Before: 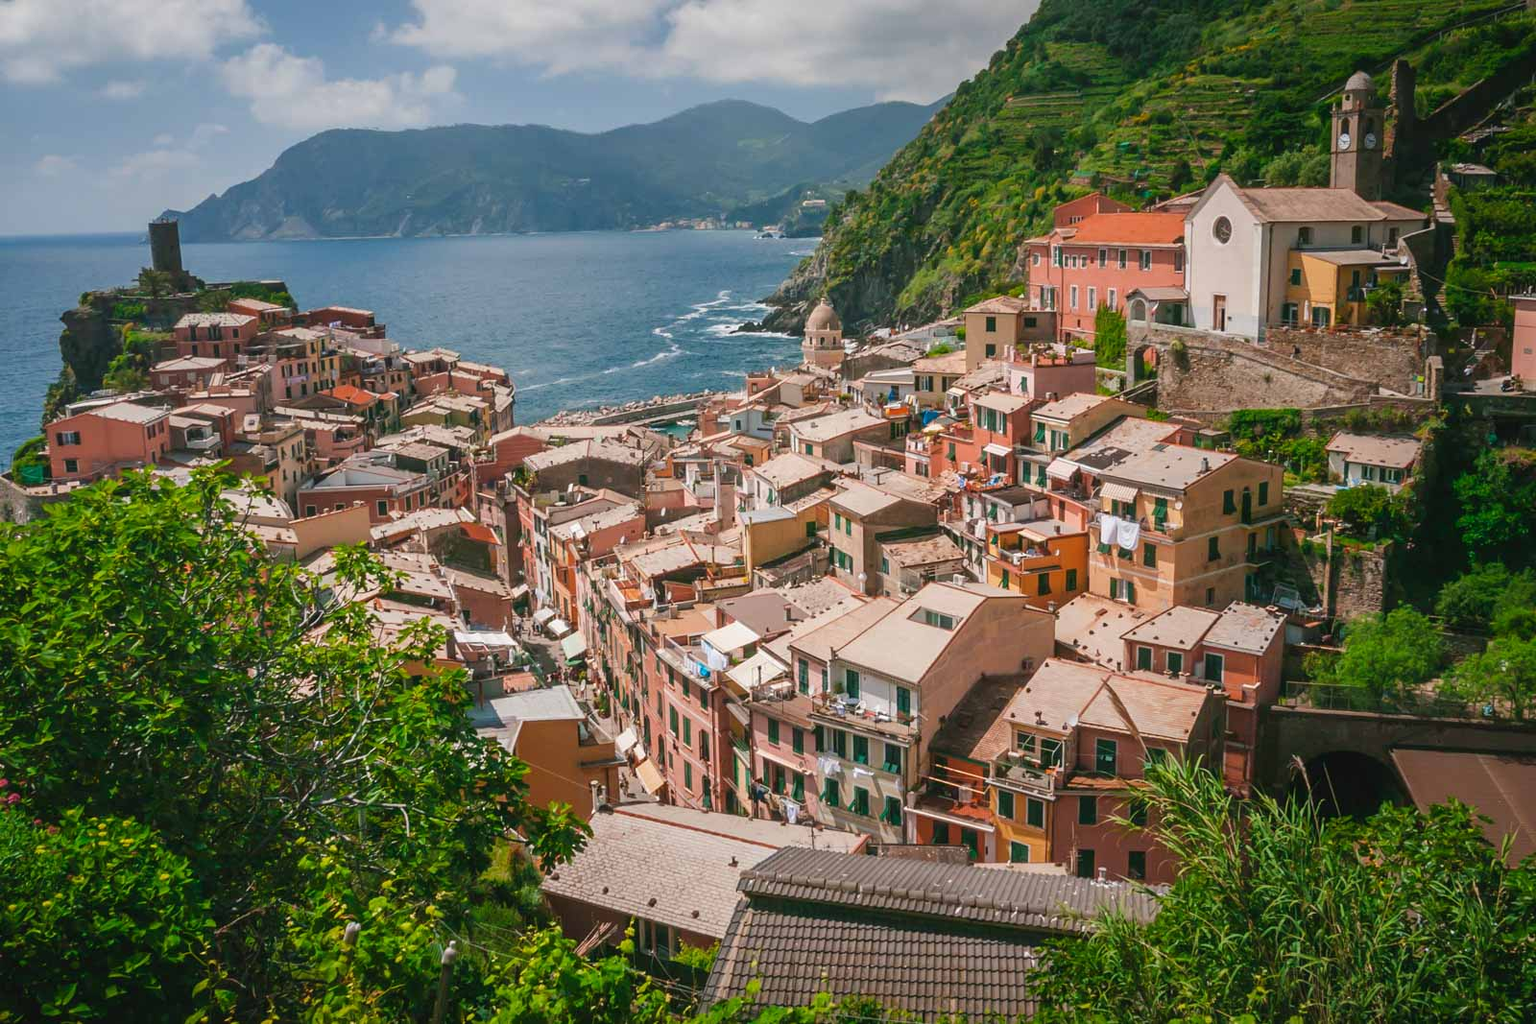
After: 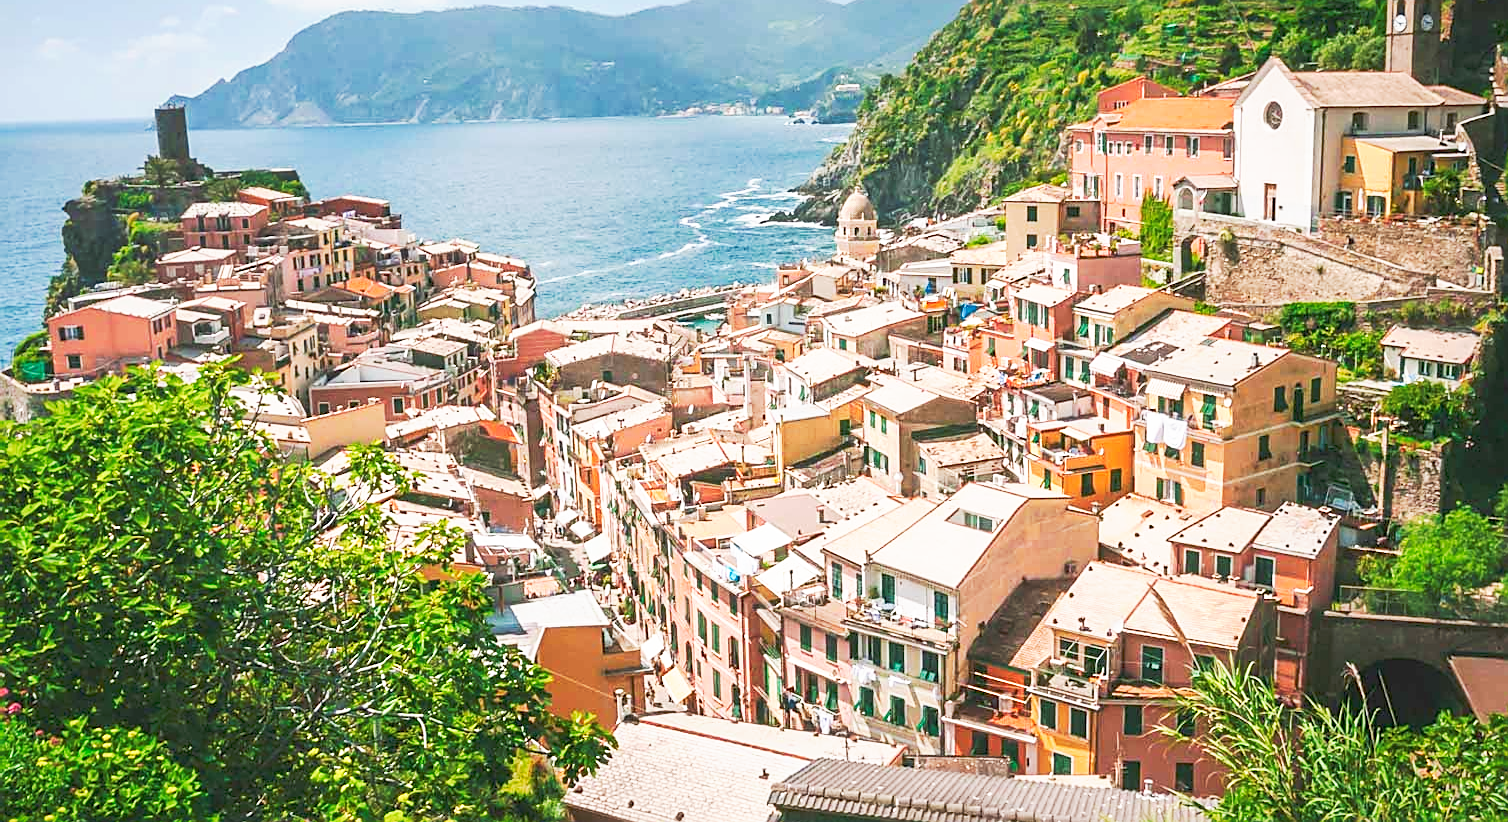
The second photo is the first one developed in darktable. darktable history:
base curve: curves: ch0 [(0, 0) (0.495, 0.917) (1, 1)], preserve colors none
crop and rotate: angle 0.03°, top 11.643%, right 5.651%, bottom 11.189%
sharpen: amount 0.6
tone curve: curves: ch0 [(0, 0) (0.003, 0.026) (0.011, 0.03) (0.025, 0.047) (0.044, 0.082) (0.069, 0.119) (0.1, 0.157) (0.136, 0.19) (0.177, 0.231) (0.224, 0.27) (0.277, 0.318) (0.335, 0.383) (0.399, 0.456) (0.468, 0.532) (0.543, 0.618) (0.623, 0.71) (0.709, 0.786) (0.801, 0.851) (0.898, 0.908) (1, 1)], preserve colors none
